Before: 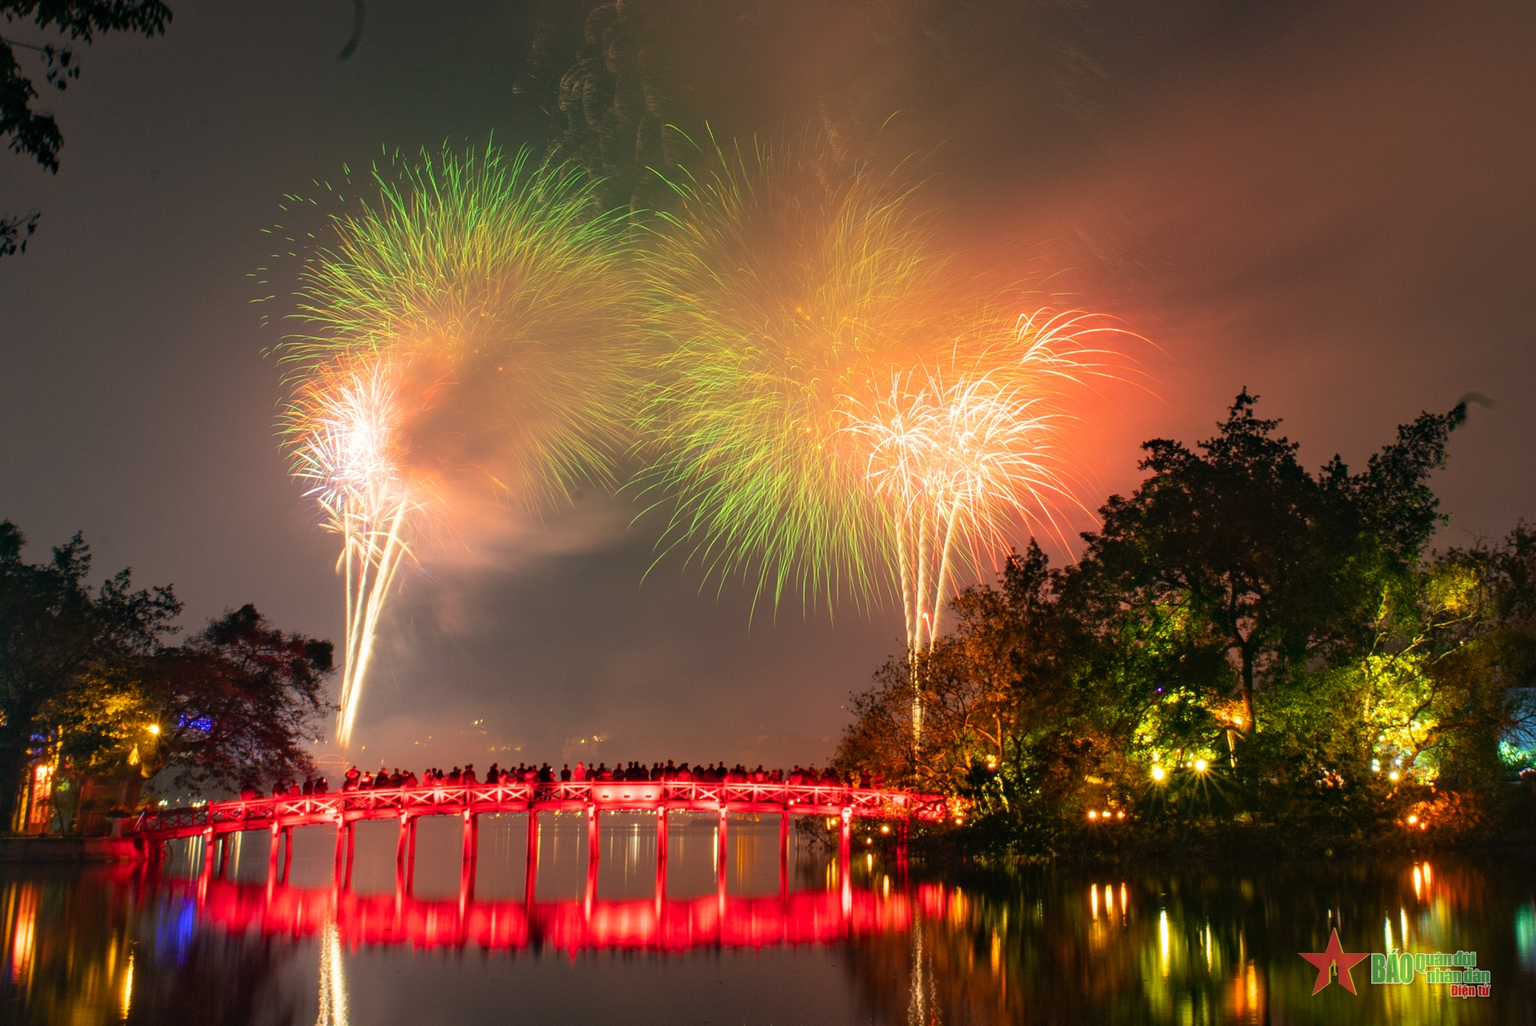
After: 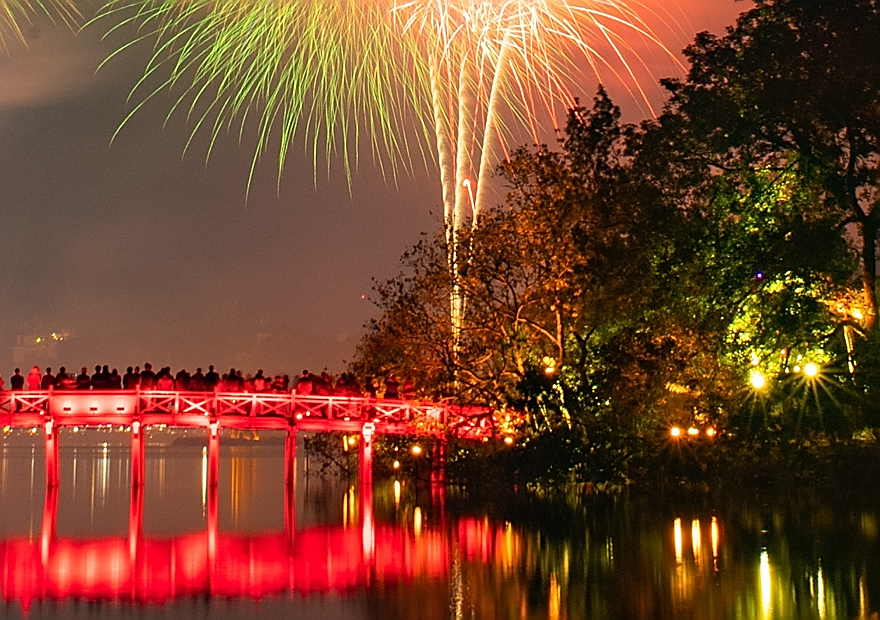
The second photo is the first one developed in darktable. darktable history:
crop: left 35.976%, top 45.819%, right 18.162%, bottom 5.807%
sharpen: radius 1.4, amount 1.25, threshold 0.7
